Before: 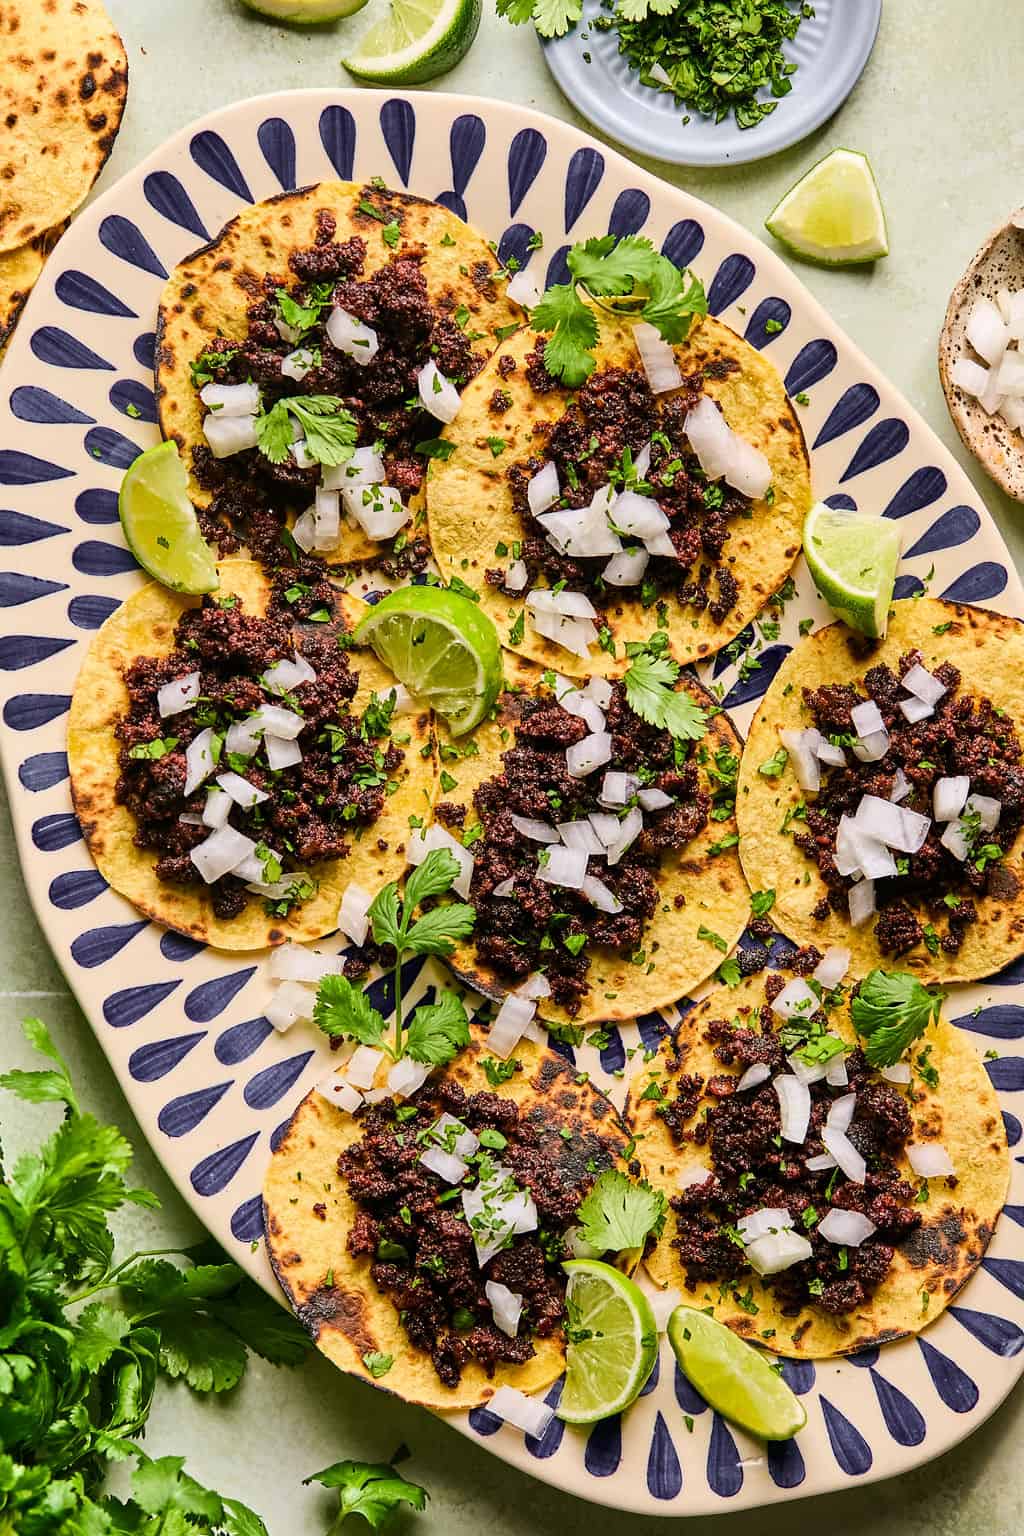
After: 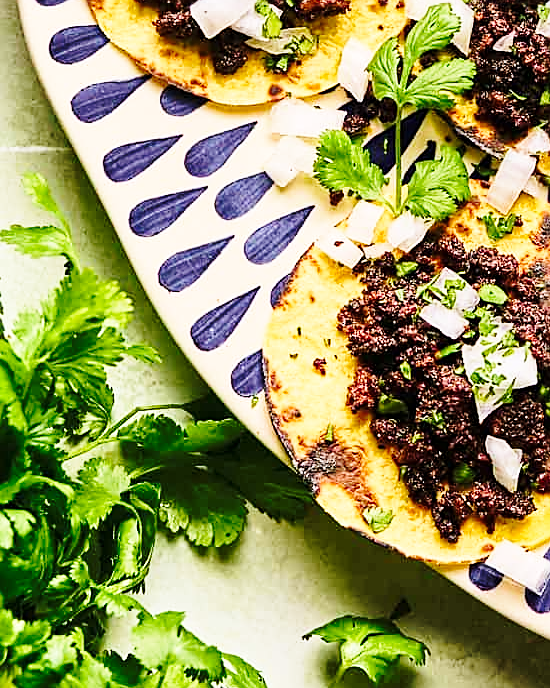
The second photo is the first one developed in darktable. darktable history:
crop and rotate: top 55.069%, right 46.228%, bottom 0.113%
sharpen: on, module defaults
velvia: on, module defaults
base curve: curves: ch0 [(0, 0) (0.032, 0.037) (0.105, 0.228) (0.435, 0.76) (0.856, 0.983) (1, 1)], preserve colors none
tone equalizer: on, module defaults
